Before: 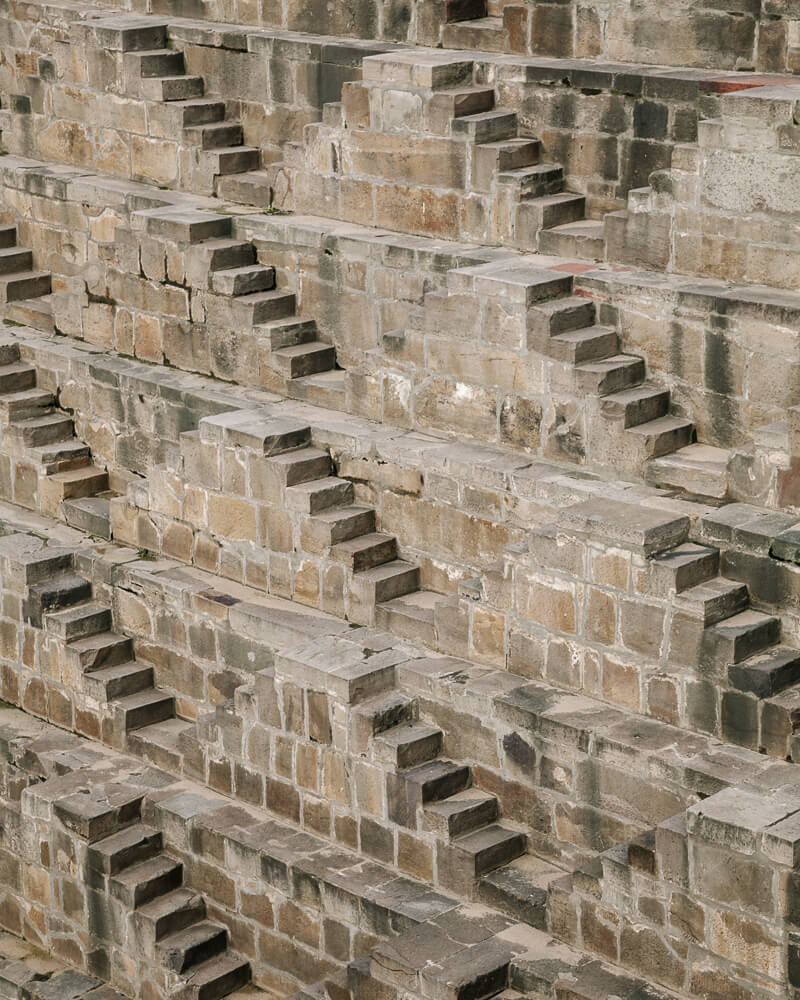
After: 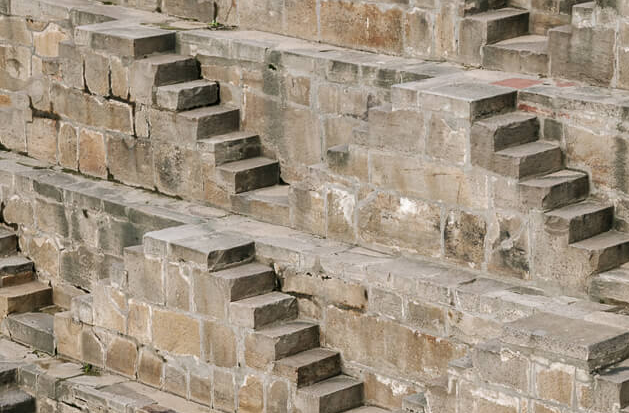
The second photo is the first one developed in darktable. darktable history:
crop: left 7.082%, top 18.558%, right 14.273%, bottom 40.121%
